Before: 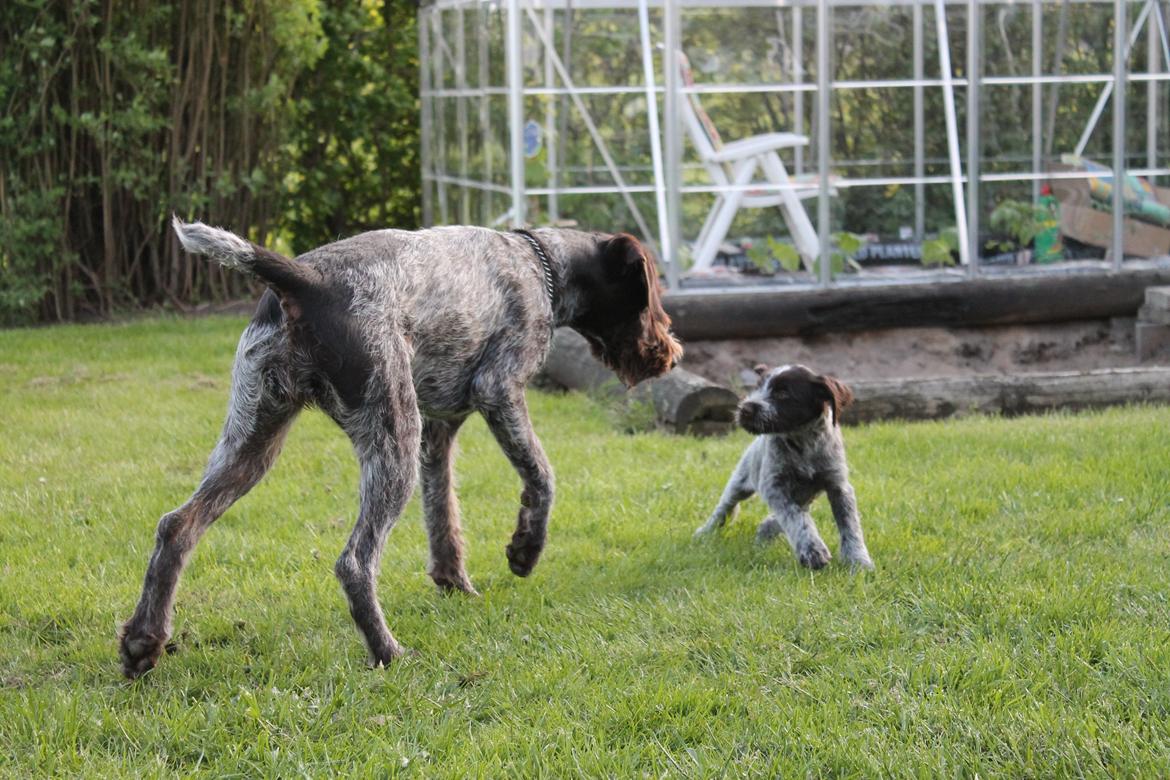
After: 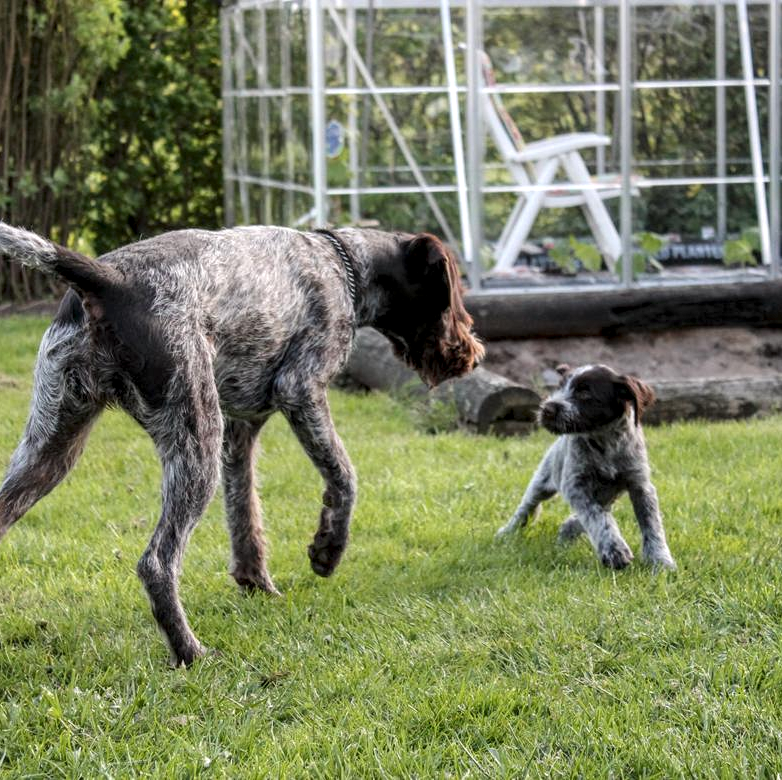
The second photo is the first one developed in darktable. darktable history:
crop: left 16.965%, right 16.123%
local contrast: highlights 21%, detail 150%
